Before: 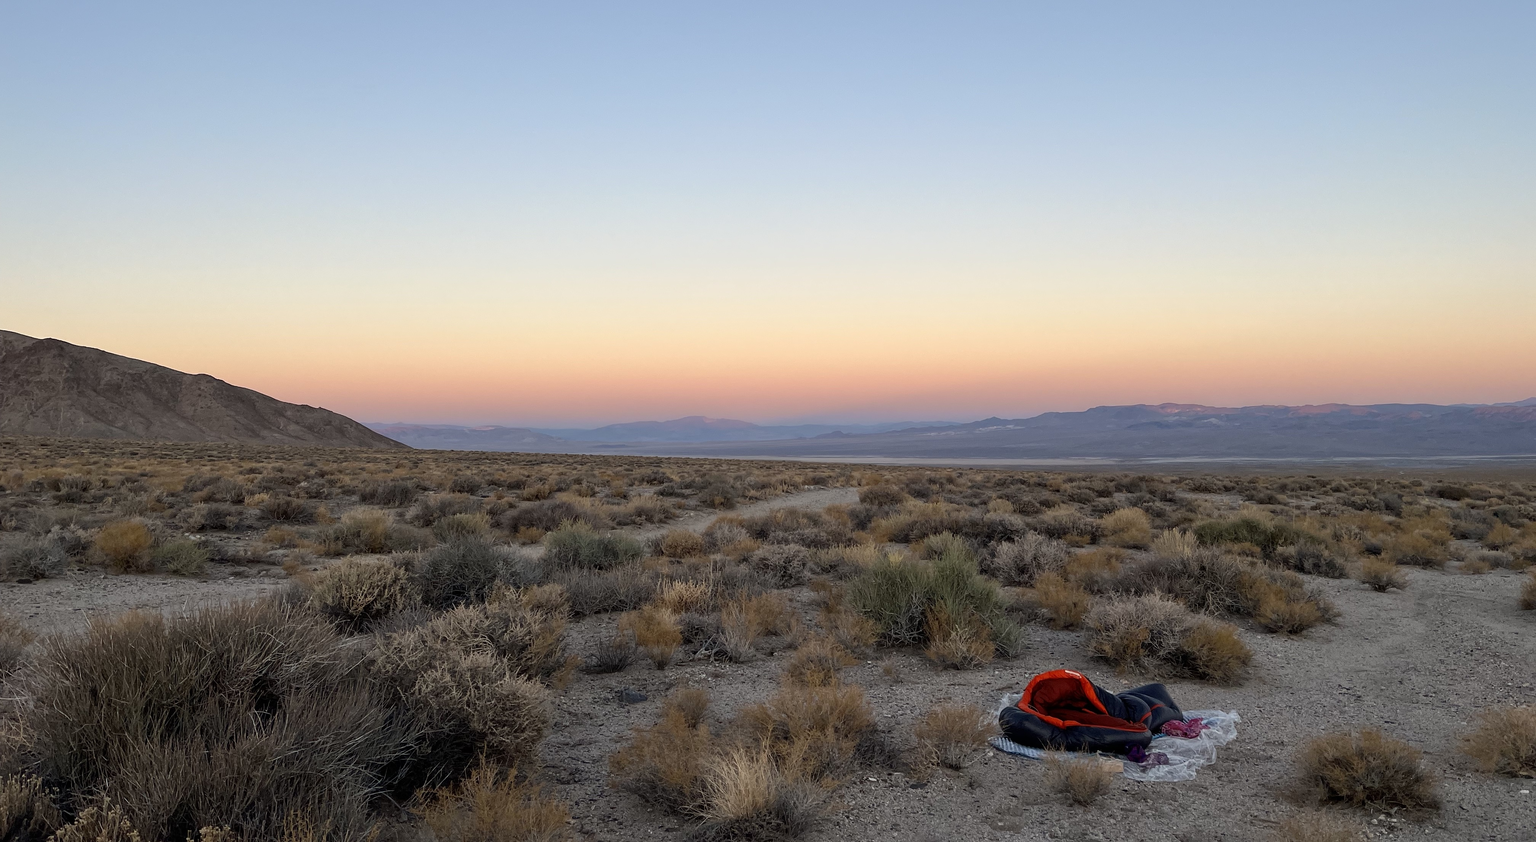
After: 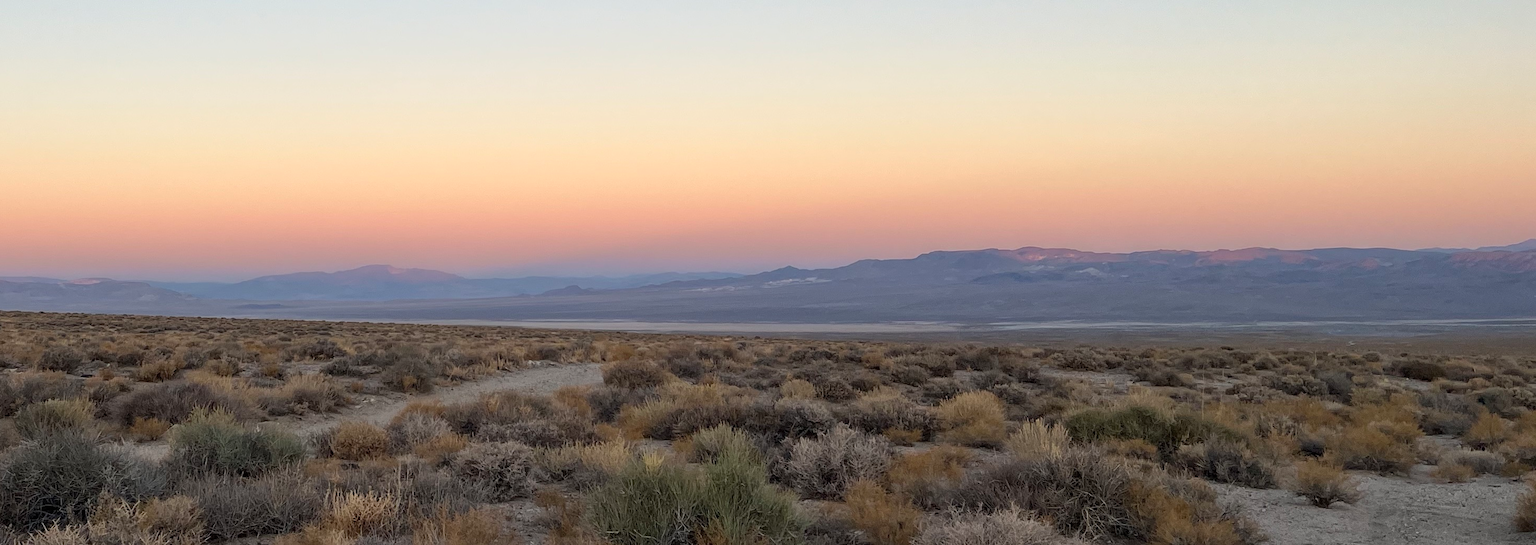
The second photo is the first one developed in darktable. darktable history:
crop and rotate: left 27.487%, top 26.624%, bottom 26.383%
